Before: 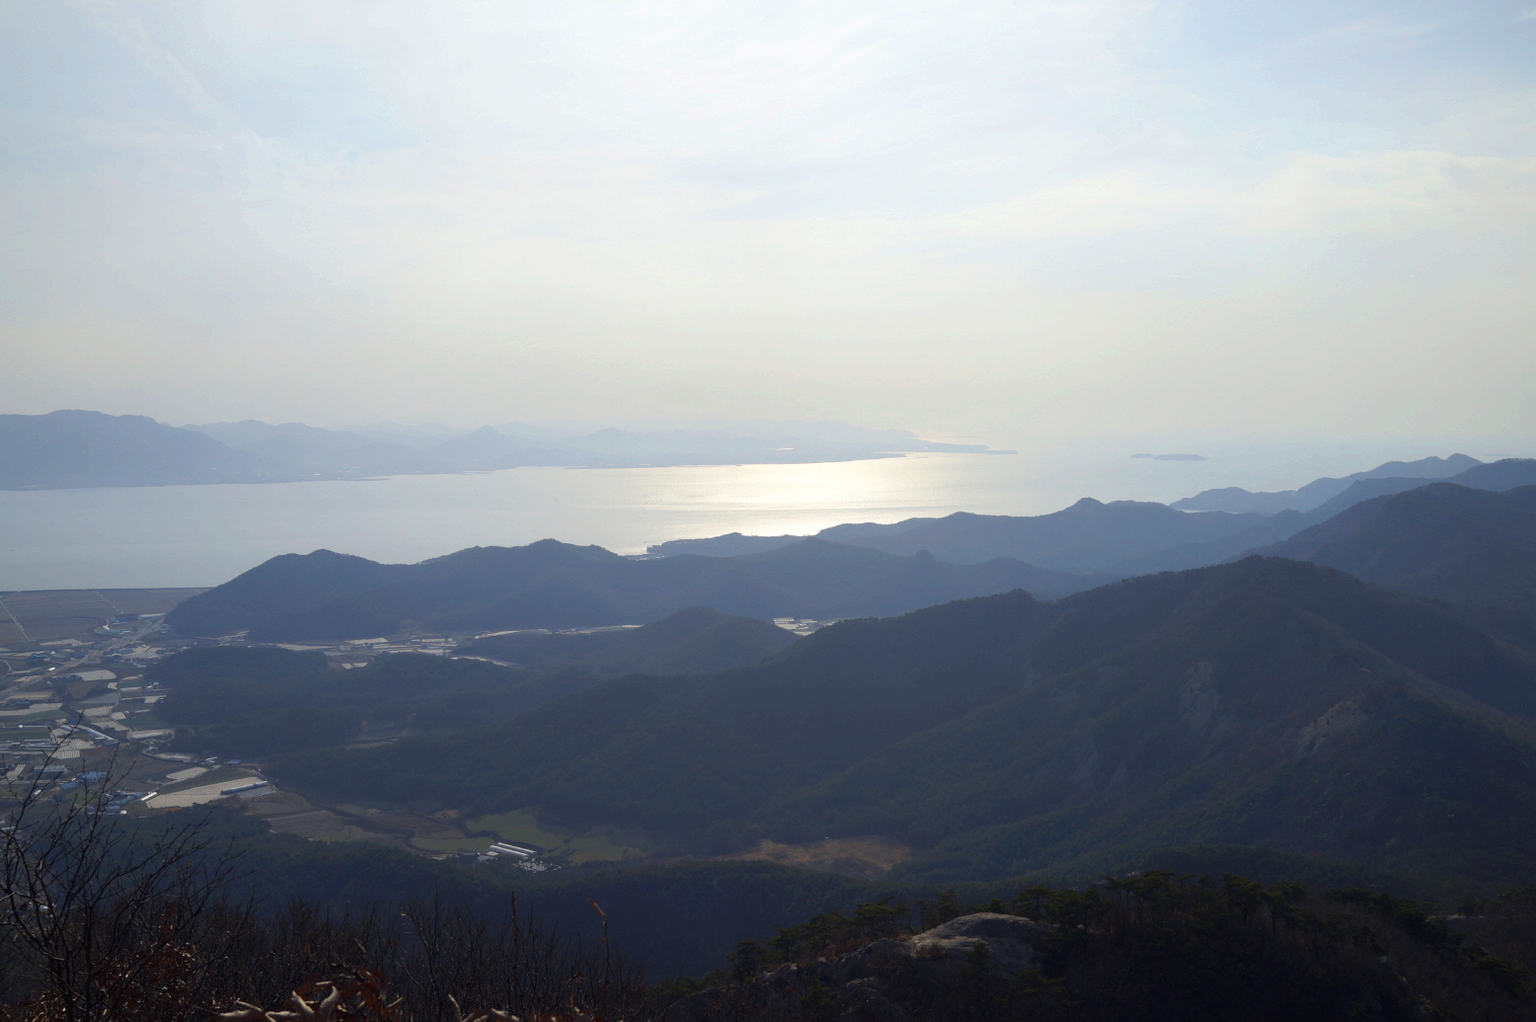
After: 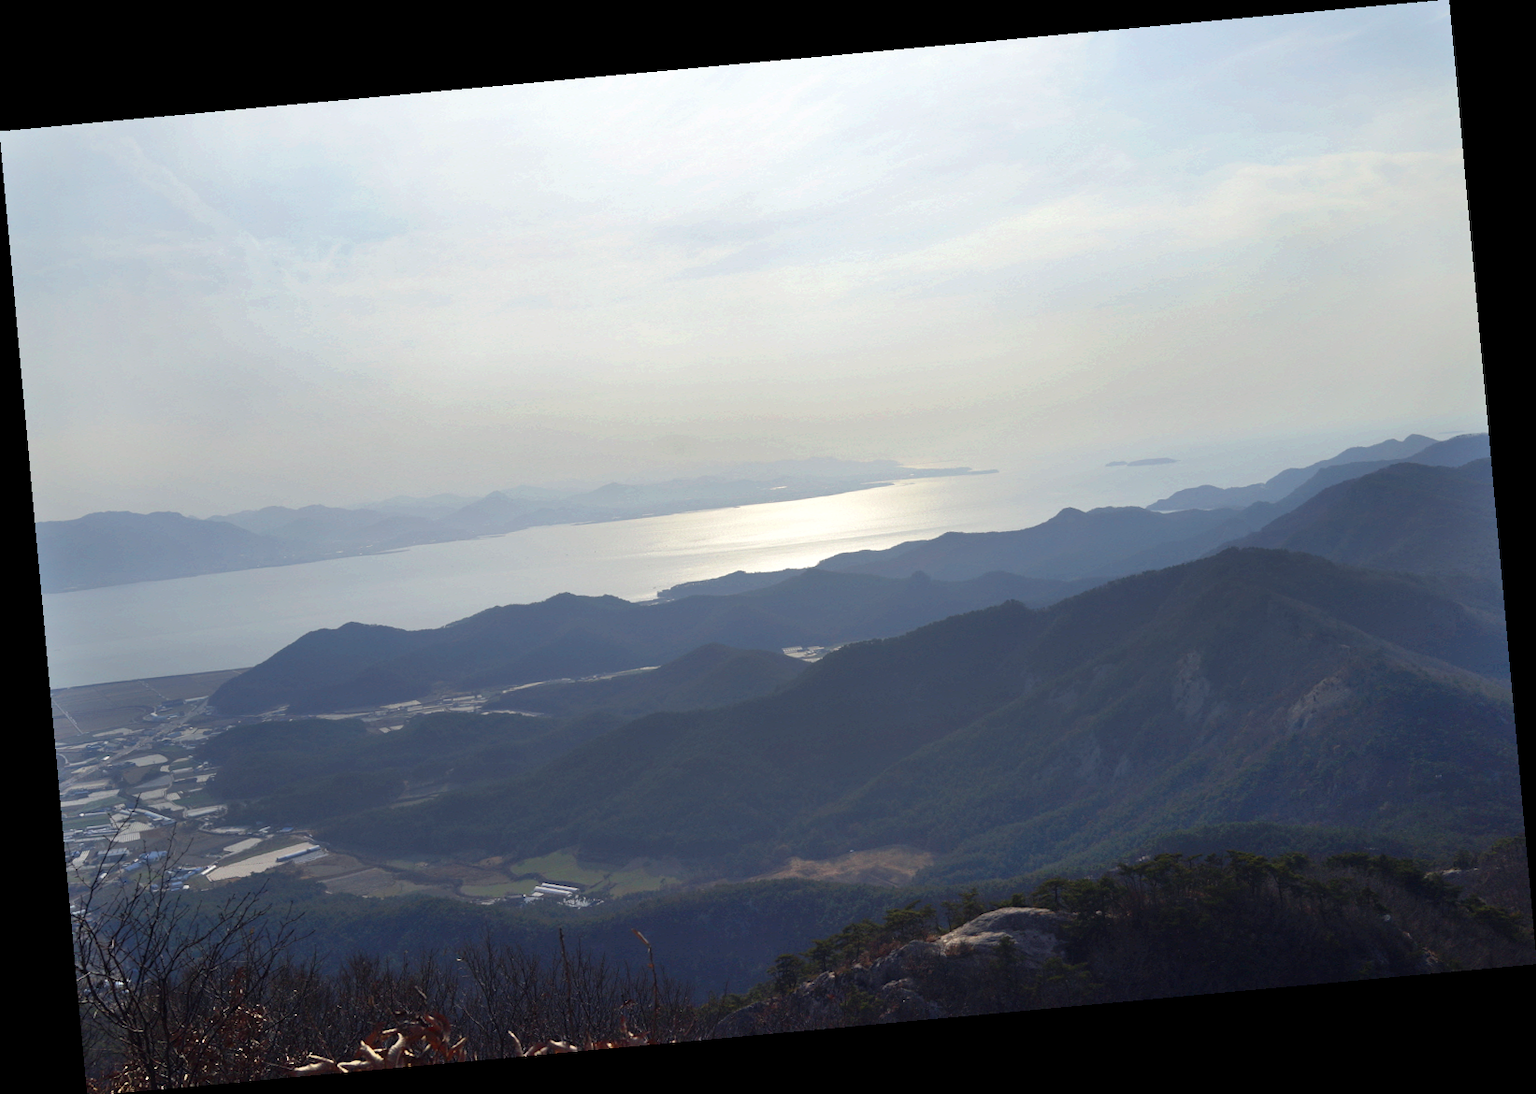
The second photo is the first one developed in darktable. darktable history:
base curve: curves: ch0 [(0, 0) (0.303, 0.277) (1, 1)]
shadows and highlights: white point adjustment 1, soften with gaussian
rotate and perspective: rotation -5.2°, automatic cropping off
